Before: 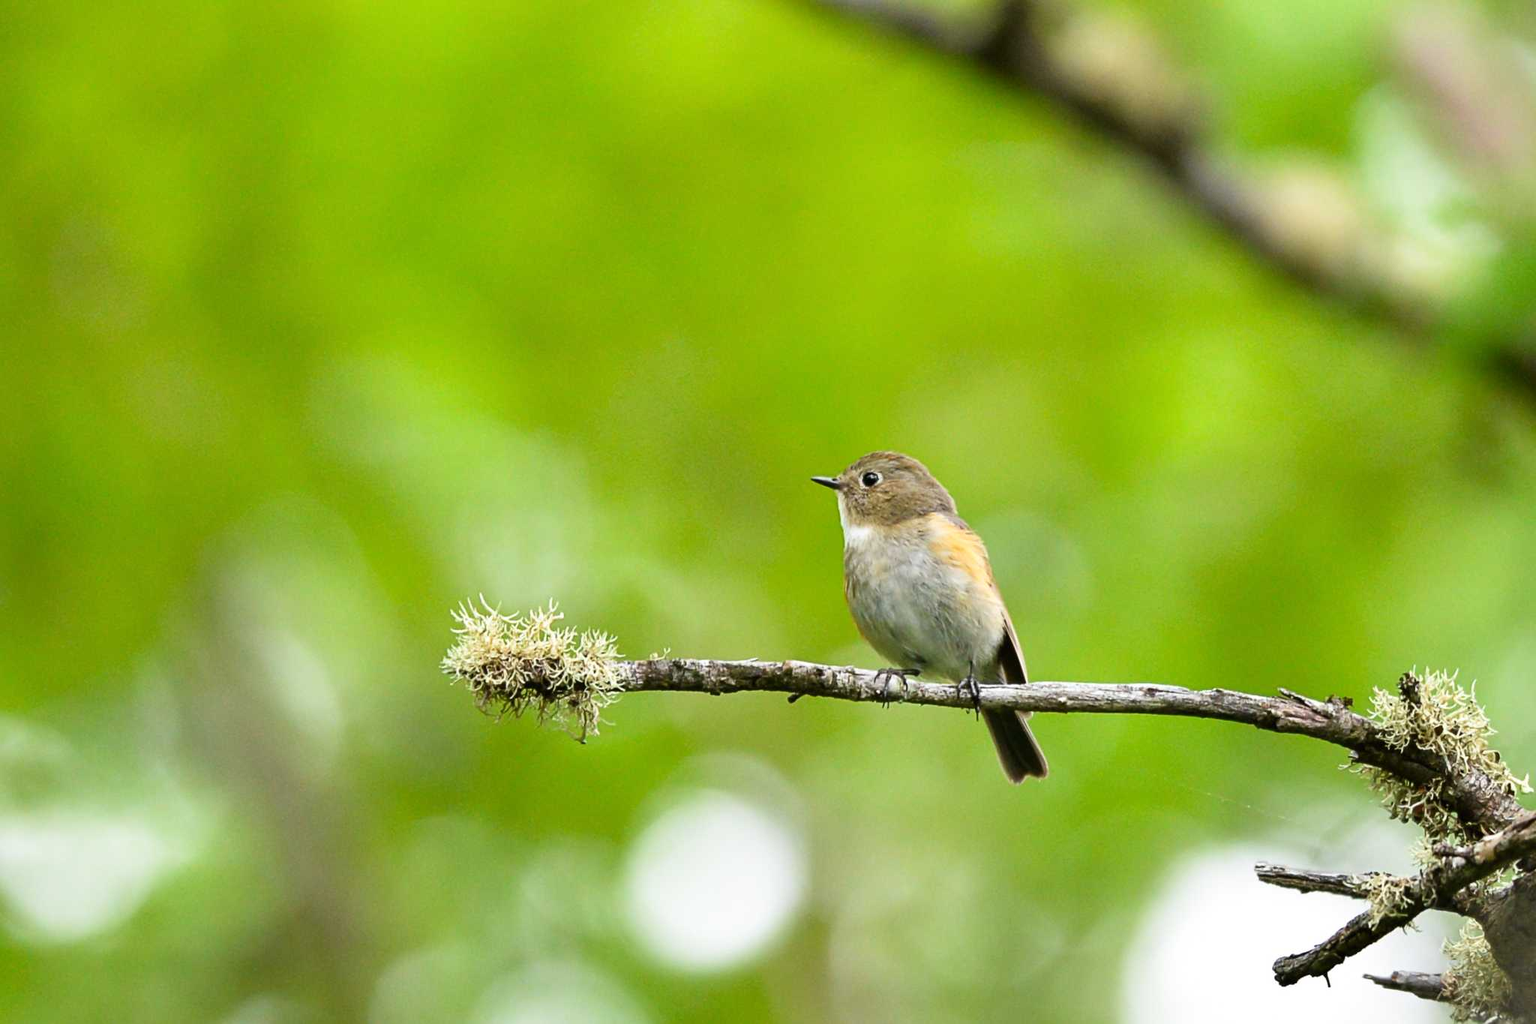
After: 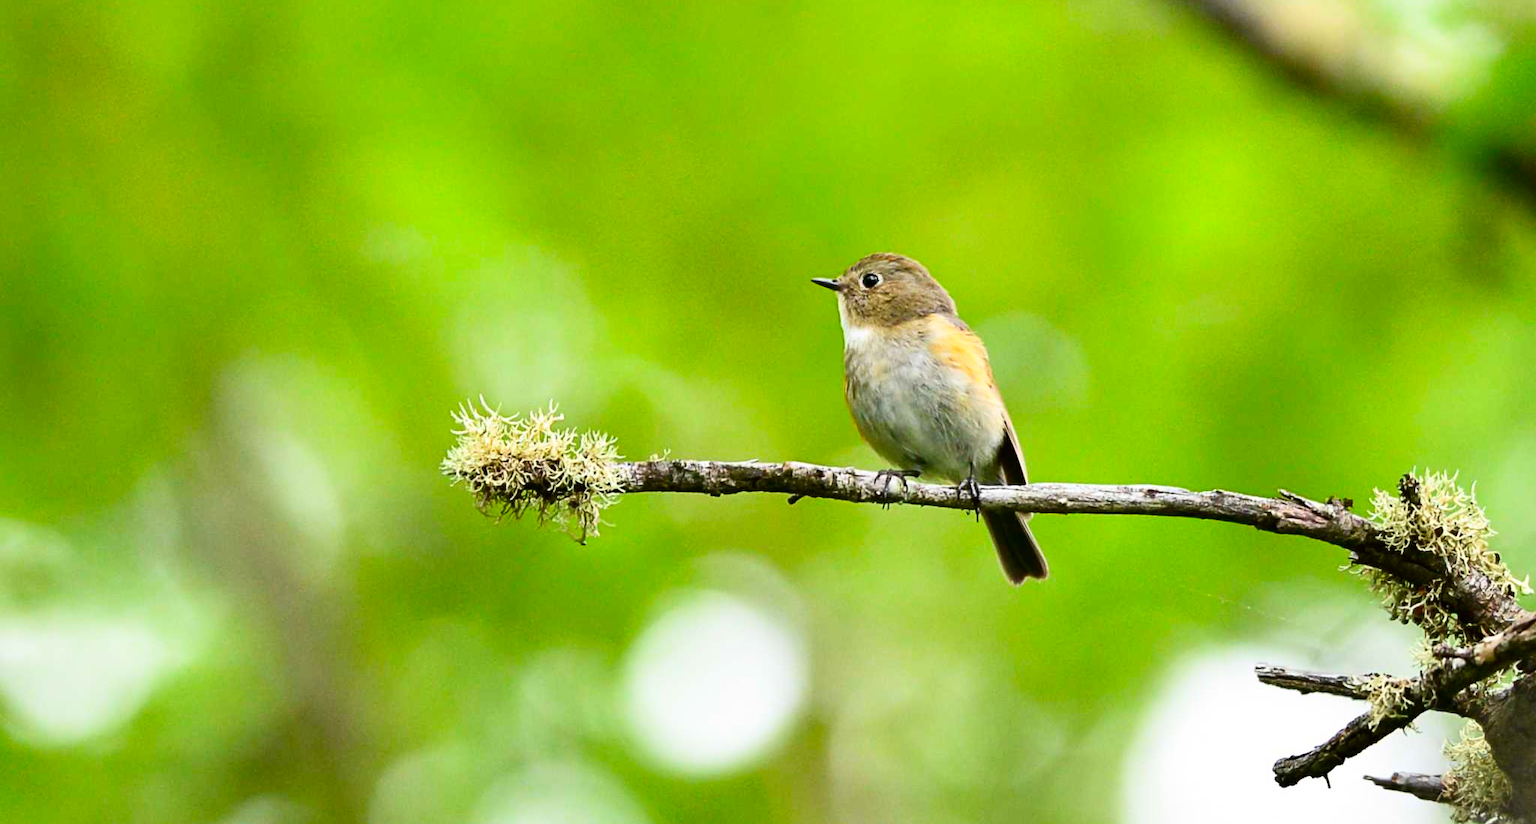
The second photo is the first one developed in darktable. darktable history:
crop and rotate: top 19.418%
contrast brightness saturation: contrast 0.182, saturation 0.307
